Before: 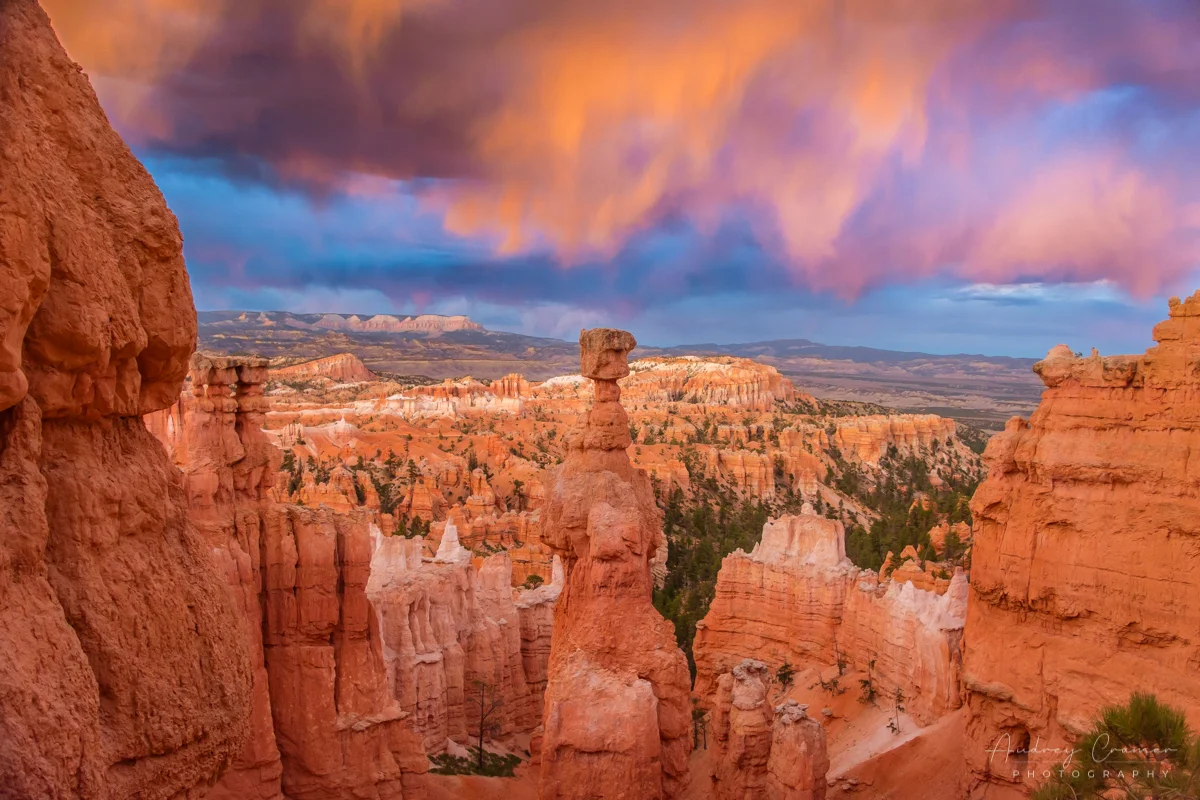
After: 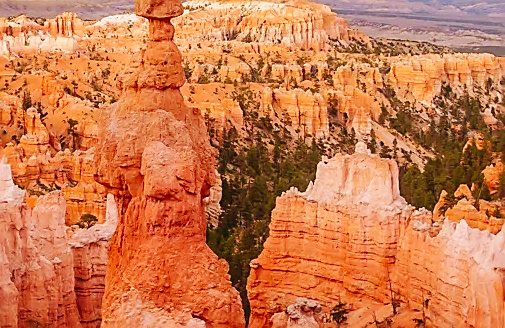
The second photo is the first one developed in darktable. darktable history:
base curve: curves: ch0 [(0, 0) (0.032, 0.025) (0.121, 0.166) (0.206, 0.329) (0.605, 0.79) (1, 1)], preserve colors none
contrast equalizer: octaves 7, y [[0.6 ×6], [0.55 ×6], [0 ×6], [0 ×6], [0 ×6]], mix -0.3
shadows and highlights: shadows 20.91, highlights -35.45, soften with gaussian
crop: left 37.221%, top 45.169%, right 20.63%, bottom 13.777%
sharpen: radius 1.4, amount 1.25, threshold 0.7
